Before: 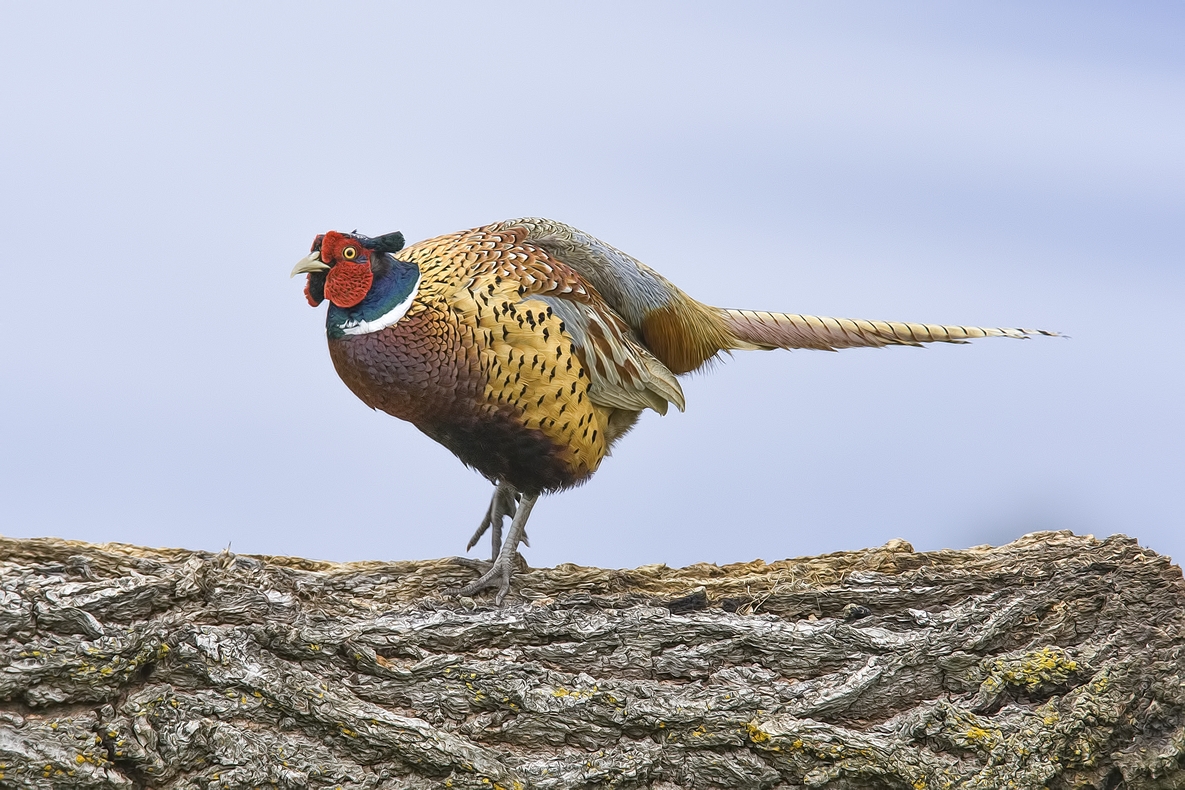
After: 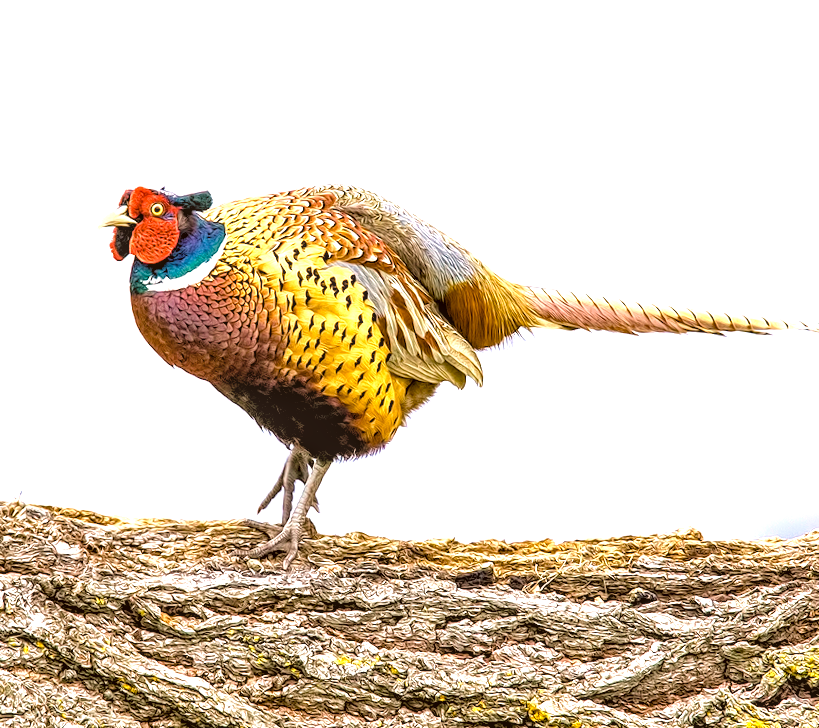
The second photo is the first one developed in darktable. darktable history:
color correction: highlights a* 6.27, highlights b* 8.19, shadows a* 5.94, shadows b* 7.23, saturation 0.9
rgb levels: levels [[0.034, 0.472, 0.904], [0, 0.5, 1], [0, 0.5, 1]]
exposure: black level correction 0, exposure 0.95 EV, compensate exposure bias true, compensate highlight preservation false
local contrast: on, module defaults
white balance: emerald 1
velvia: on, module defaults
color balance rgb: perceptual saturation grading › global saturation 20%, perceptual saturation grading › highlights -25%, perceptual saturation grading › shadows 25%, global vibrance 50%
crop and rotate: angle -3.27°, left 14.277%, top 0.028%, right 10.766%, bottom 0.028%
